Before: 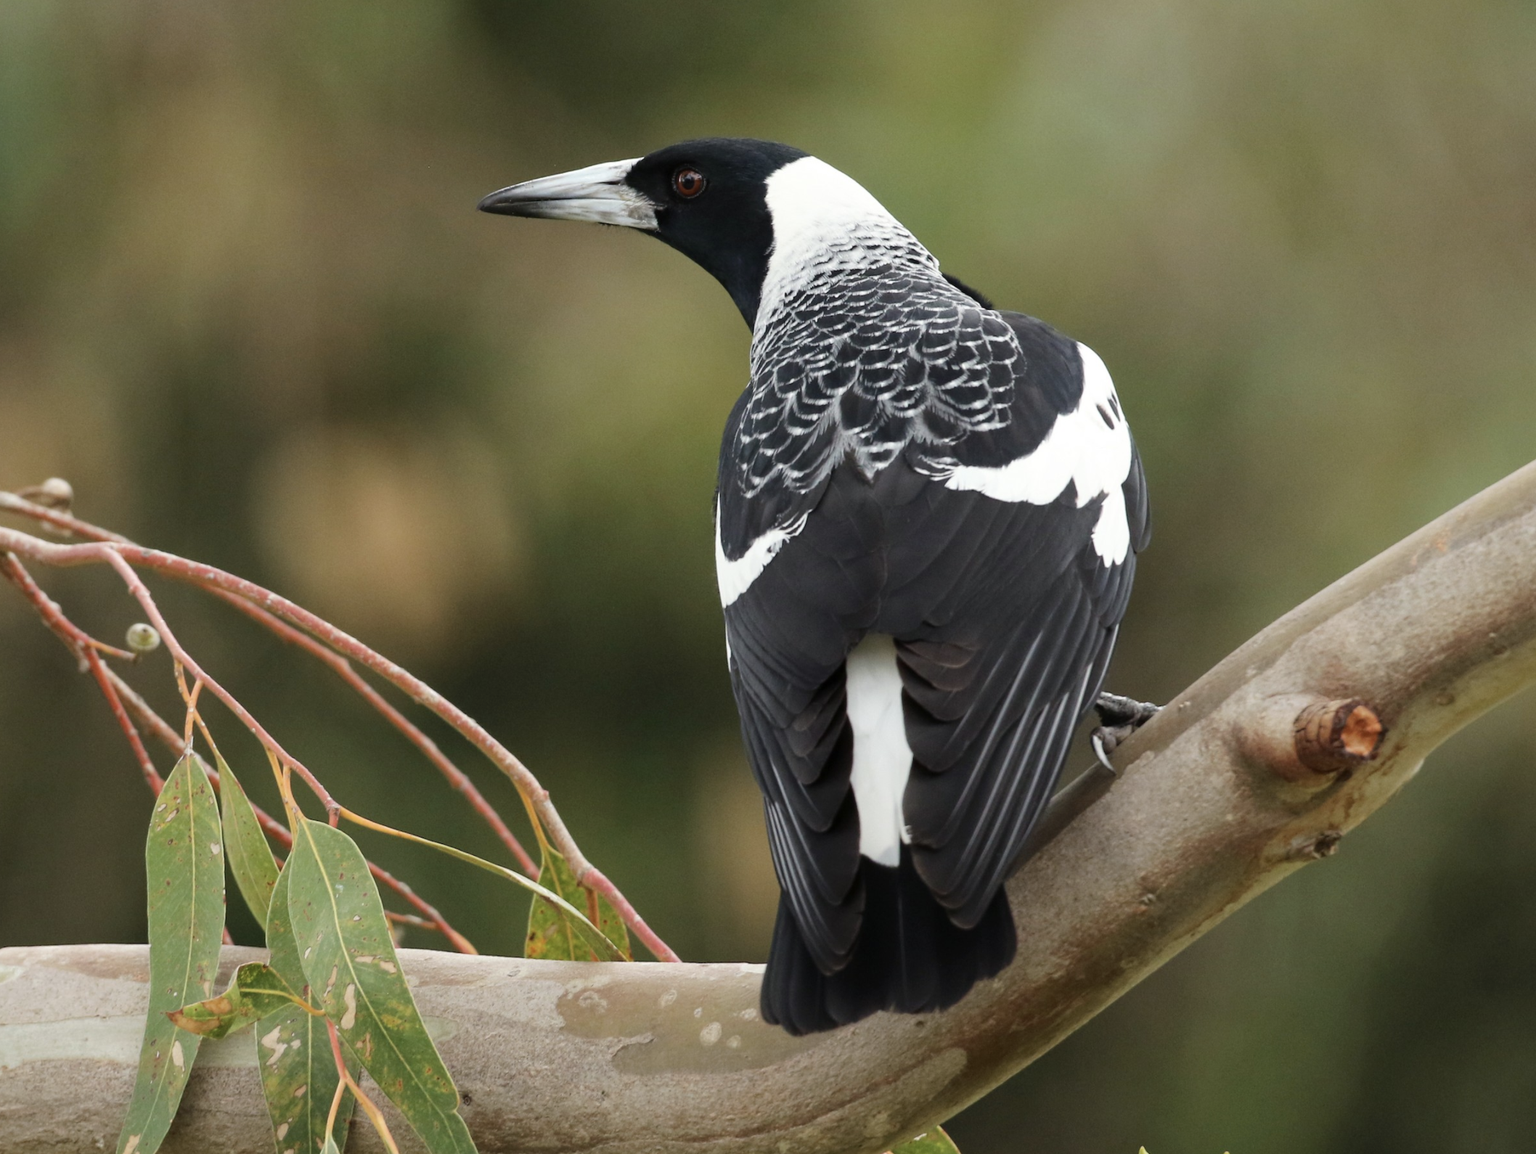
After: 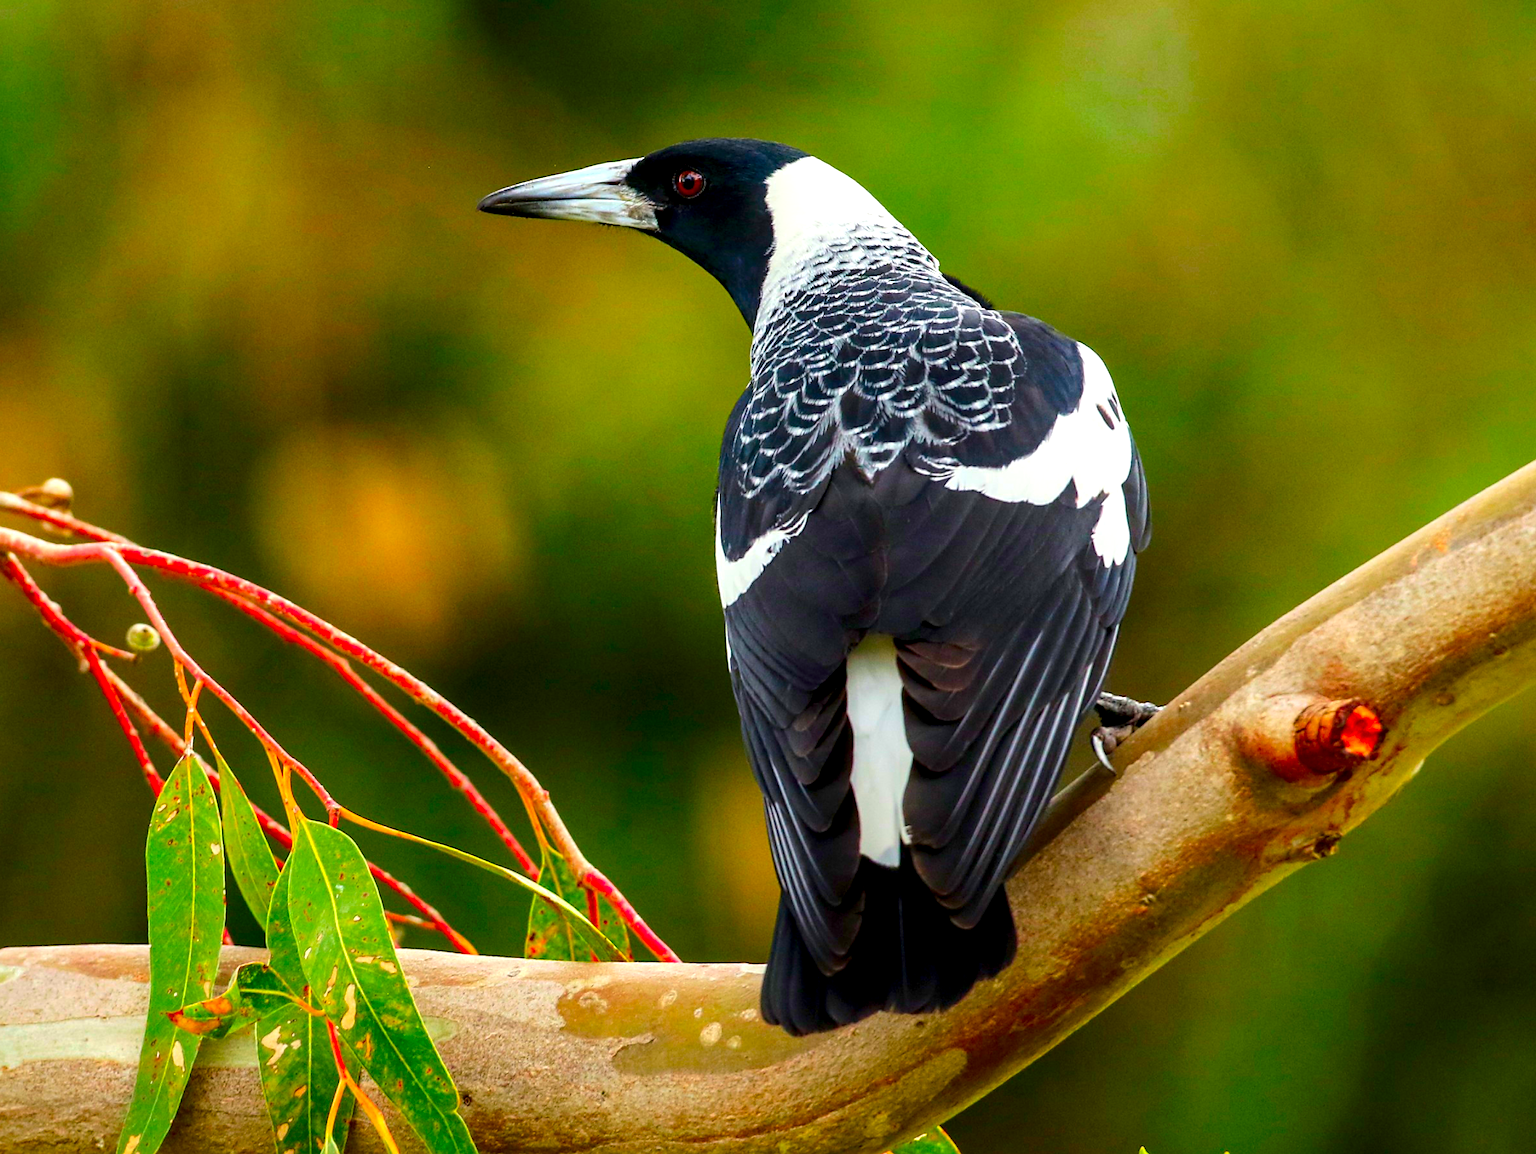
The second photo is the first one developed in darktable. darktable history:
color correction: highlights b* -0.011, saturation 3
local contrast: highlights 60%, shadows 61%, detail 160%
sharpen: radius 1.811, amount 0.412, threshold 1.208
